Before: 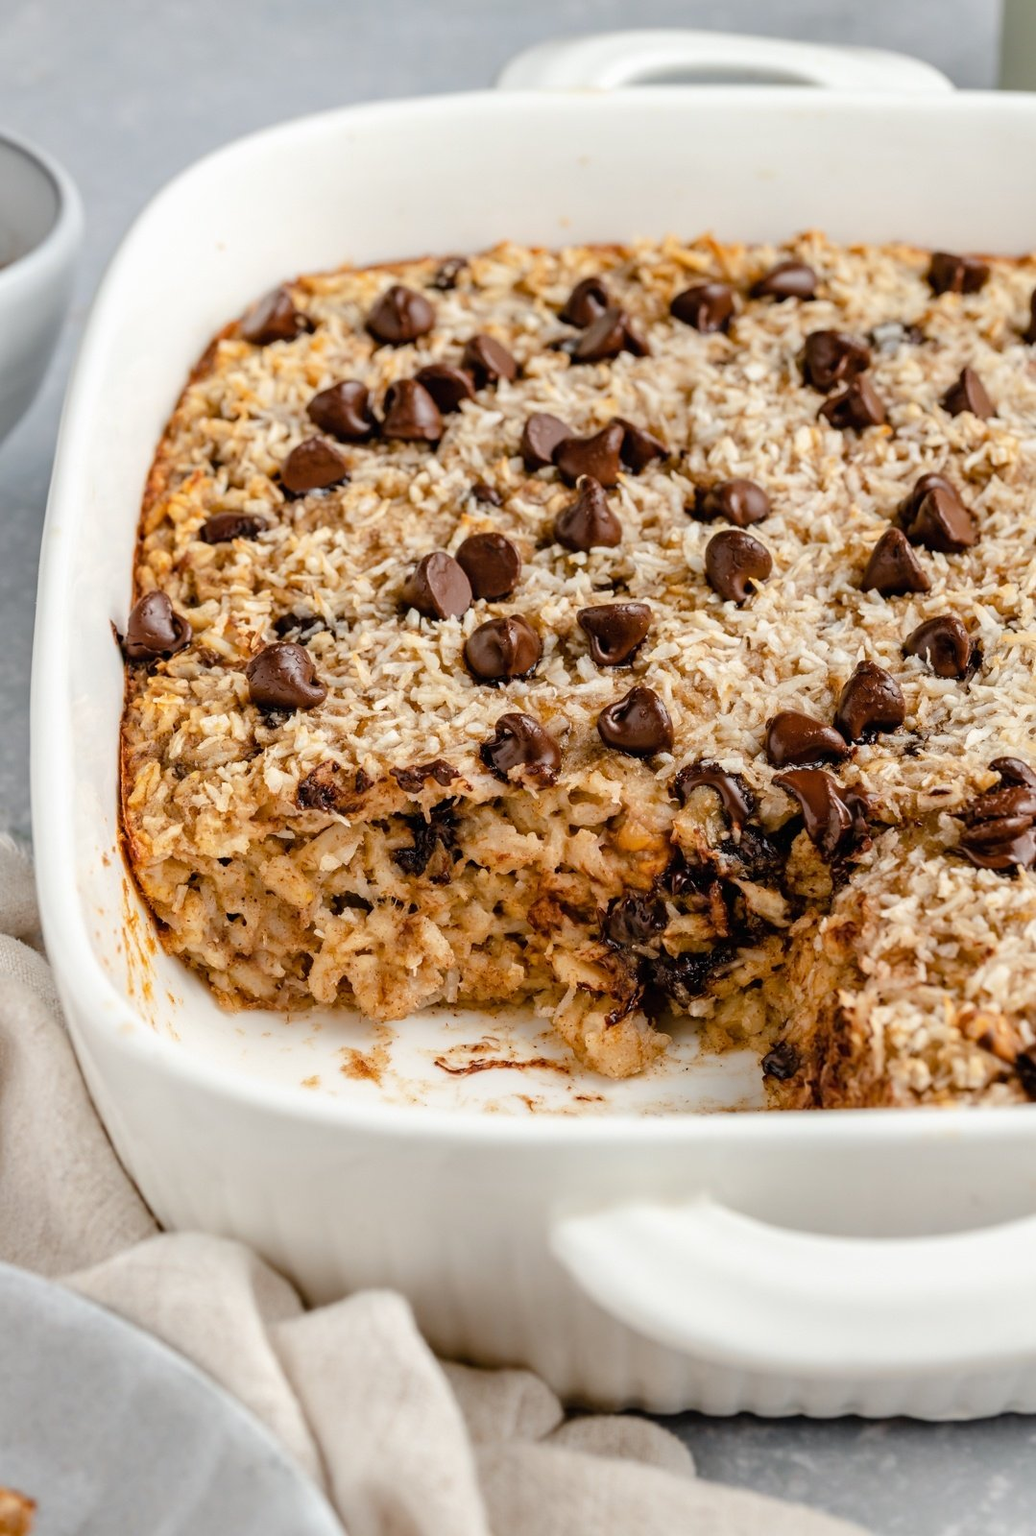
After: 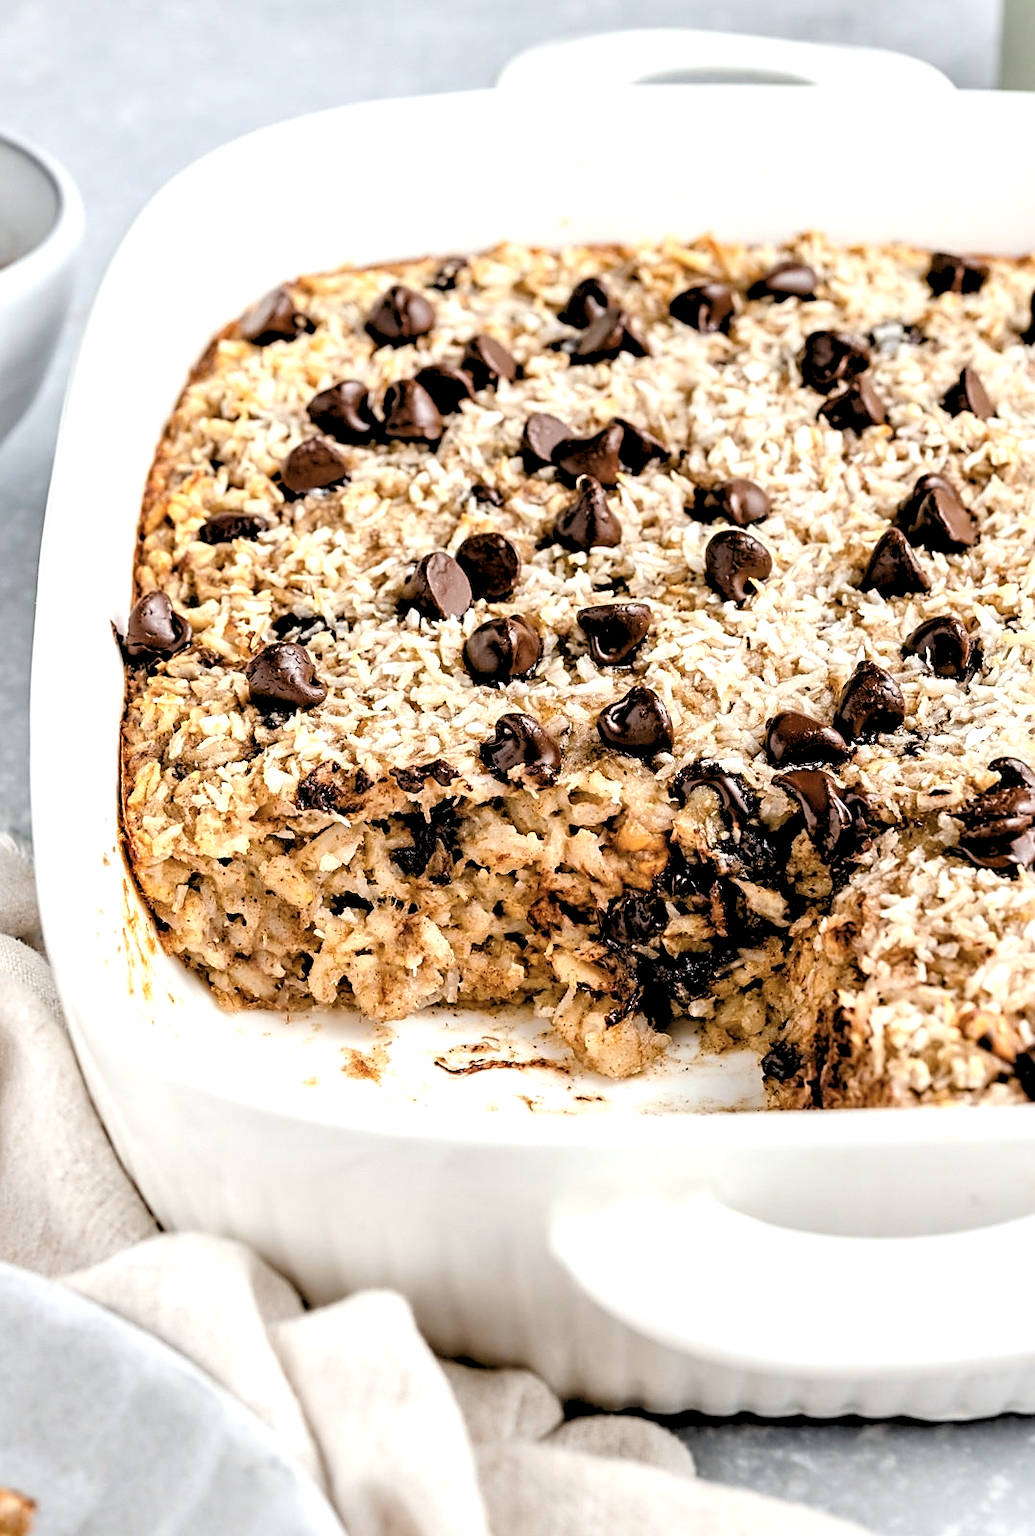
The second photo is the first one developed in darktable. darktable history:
contrast brightness saturation: contrast 0.11, saturation -0.17
sharpen: on, module defaults
local contrast: mode bilateral grid, contrast 20, coarseness 50, detail 132%, midtone range 0.2
exposure: black level correction 0, exposure 0.5 EV, compensate exposure bias true, compensate highlight preservation false
white balance: red 0.988, blue 1.017
rgb levels: levels [[0.029, 0.461, 0.922], [0, 0.5, 1], [0, 0.5, 1]]
